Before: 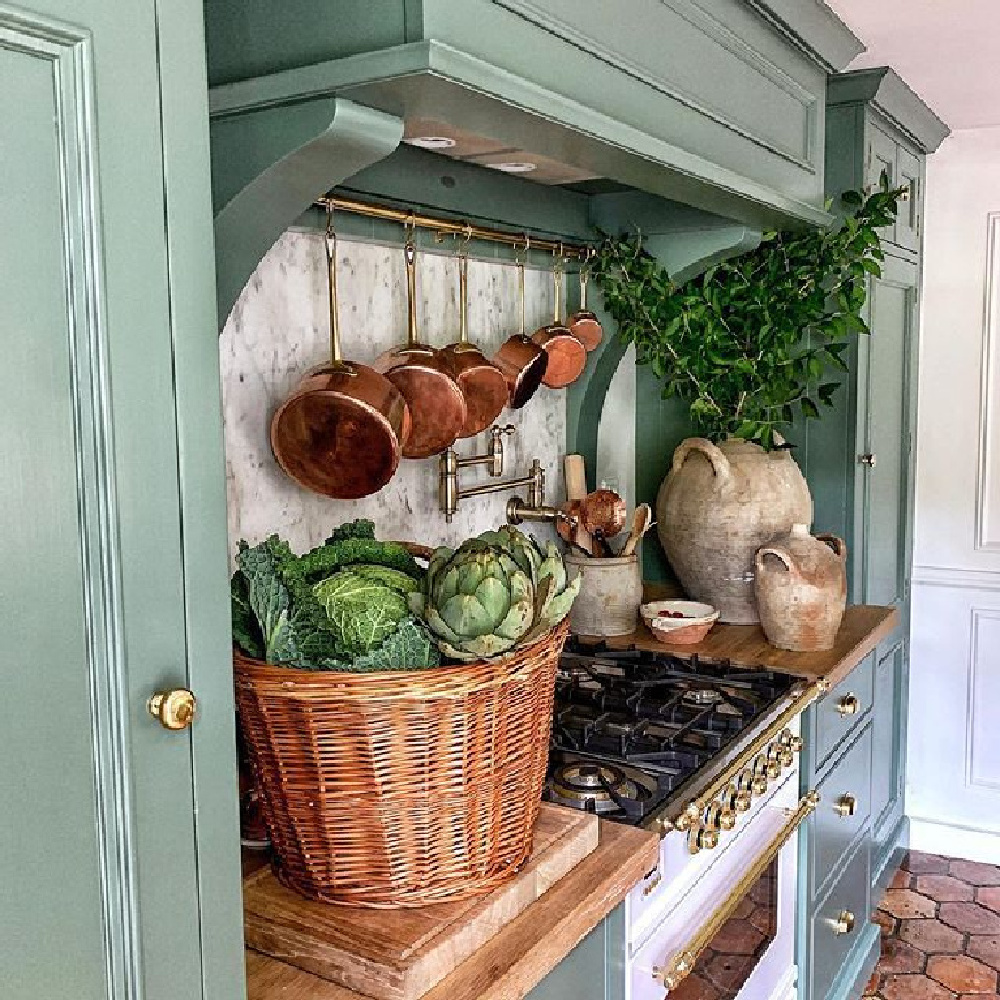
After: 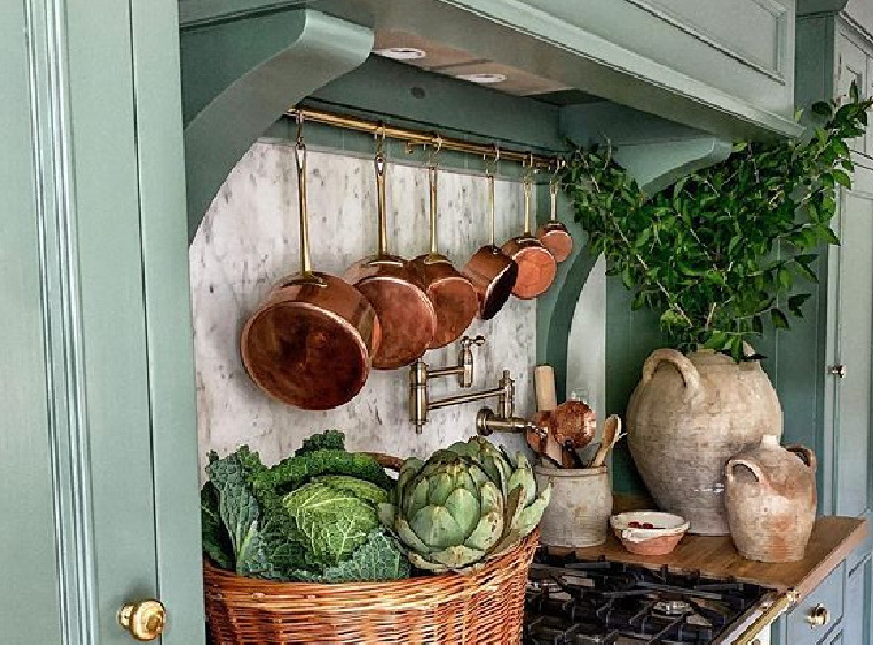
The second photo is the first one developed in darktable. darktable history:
white balance: emerald 1
crop: left 3.015%, top 8.969%, right 9.647%, bottom 26.457%
